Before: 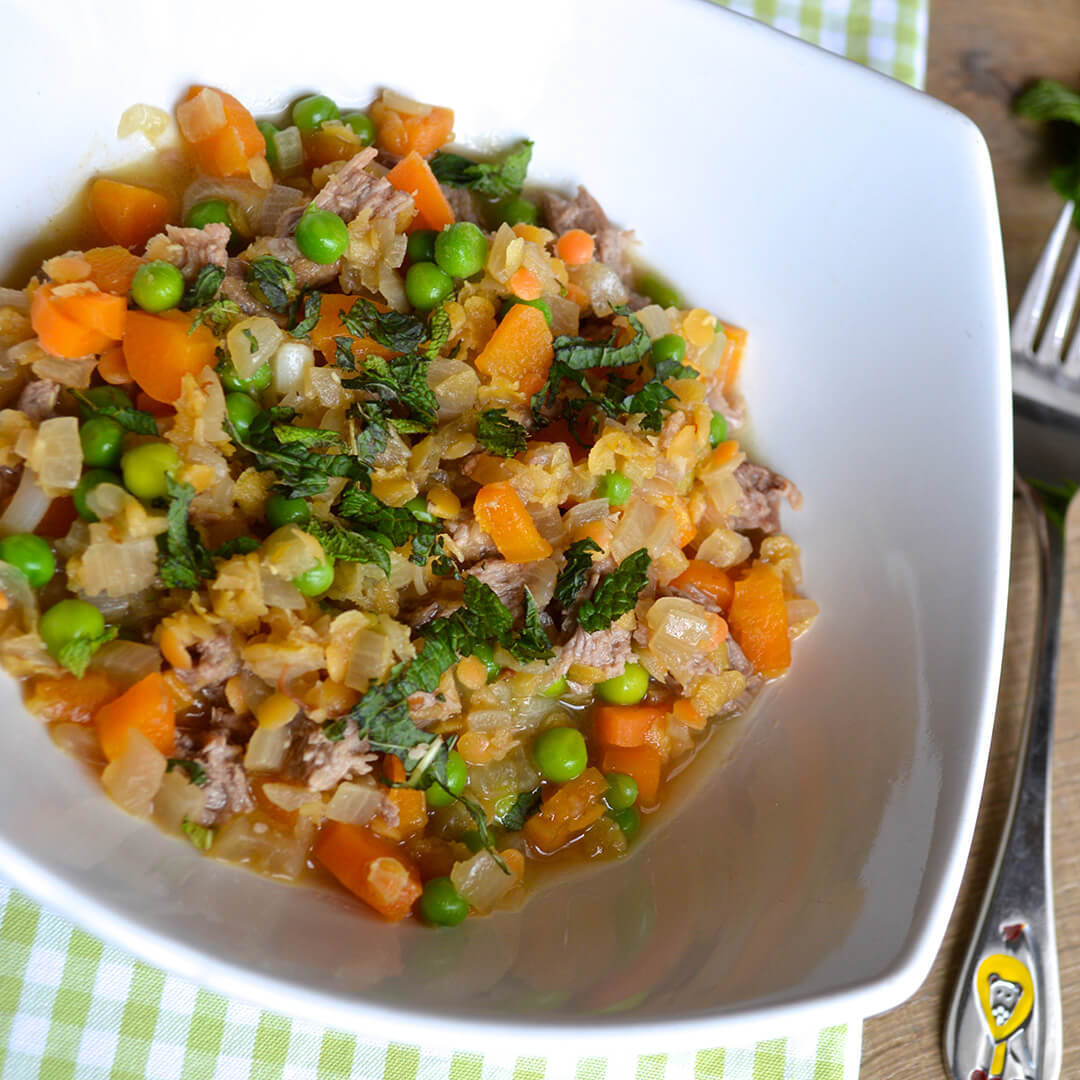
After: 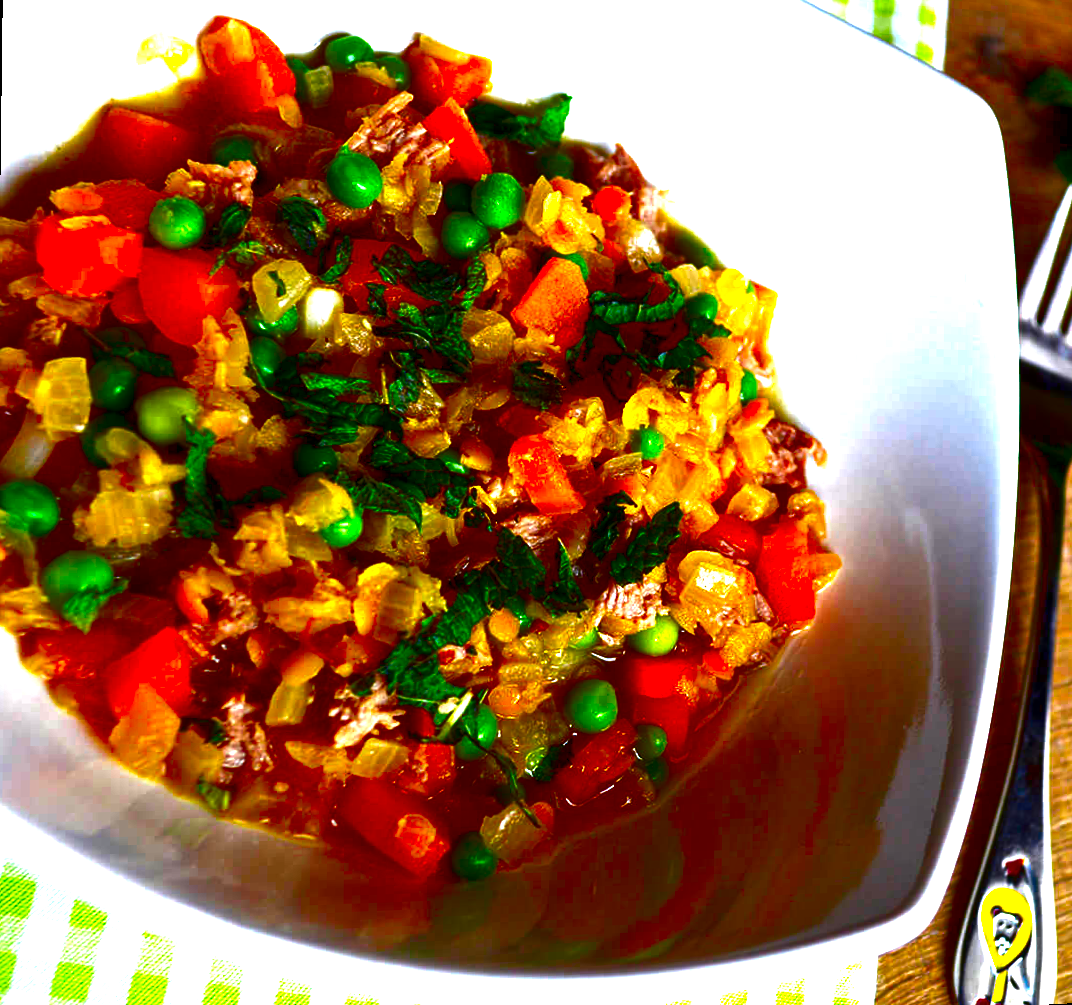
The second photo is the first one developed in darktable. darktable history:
exposure: exposure 1 EV, compensate highlight preservation false
contrast brightness saturation: brightness -1, saturation 1
local contrast: highlights 100%, shadows 100%, detail 120%, midtone range 0.2
color balance rgb: linear chroma grading › global chroma 15%, perceptual saturation grading › global saturation 30%
rotate and perspective: rotation 0.679°, lens shift (horizontal) 0.136, crop left 0.009, crop right 0.991, crop top 0.078, crop bottom 0.95
